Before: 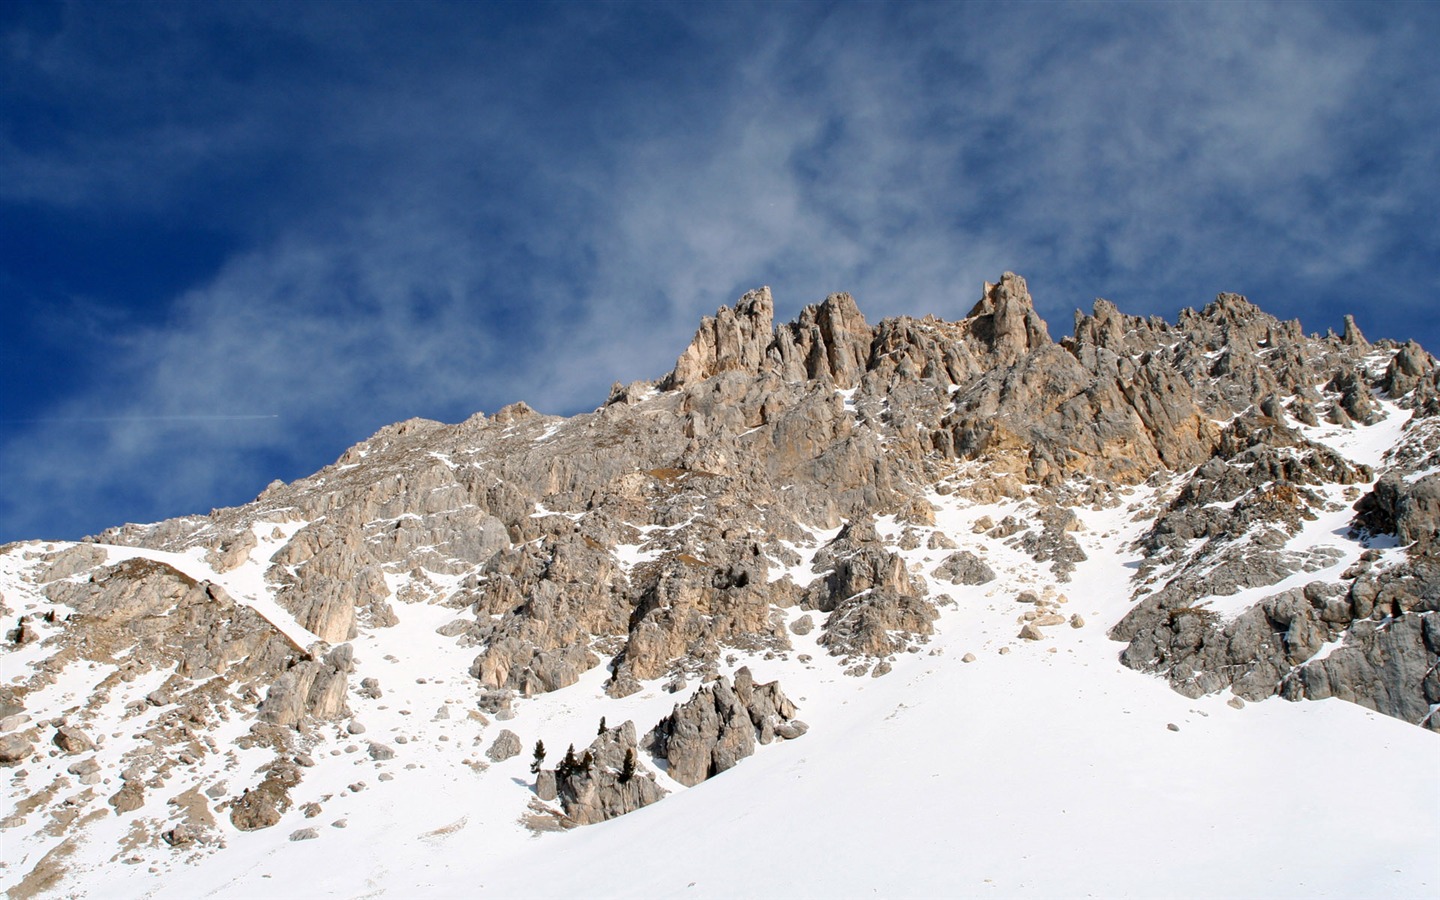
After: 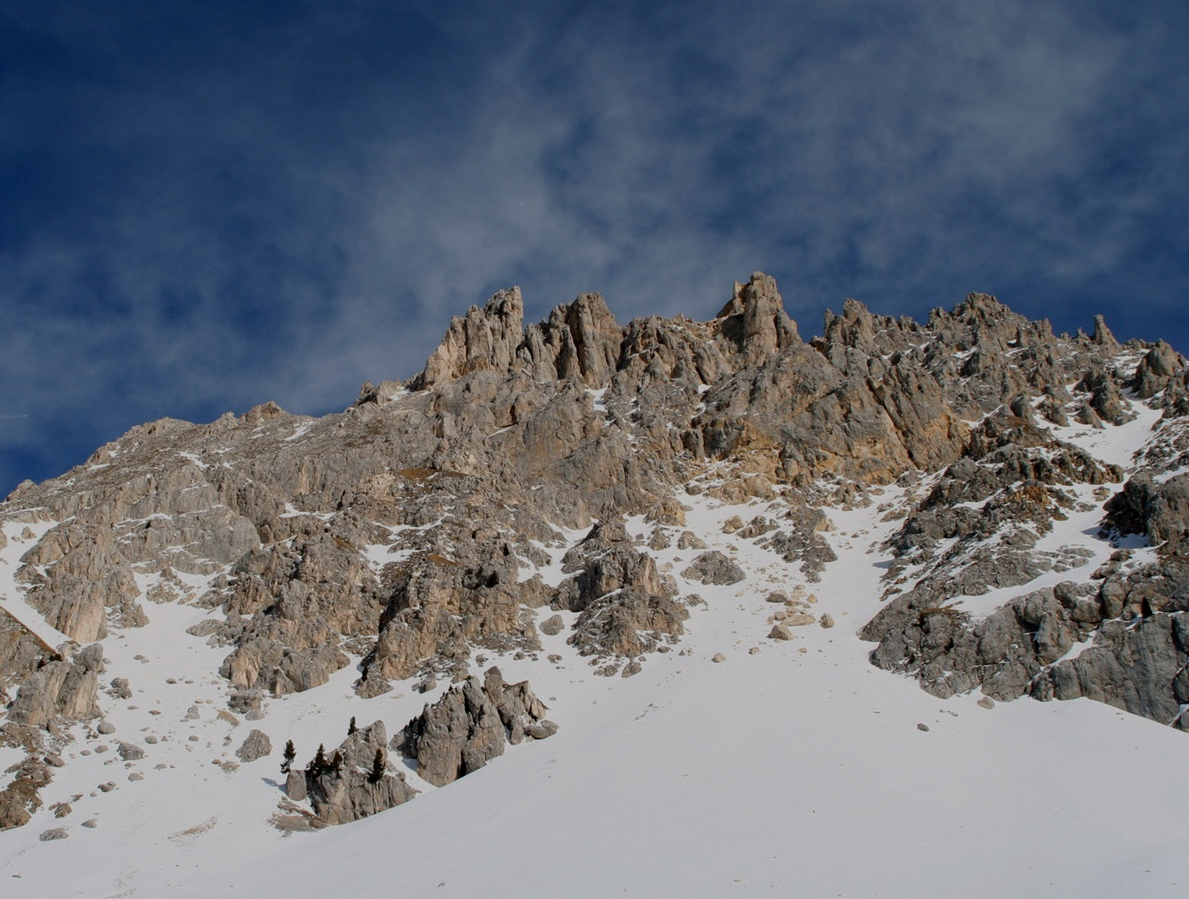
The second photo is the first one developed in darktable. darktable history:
crop: left 17.409%, bottom 0.037%
exposure: exposure -0.946 EV, compensate highlight preservation false
